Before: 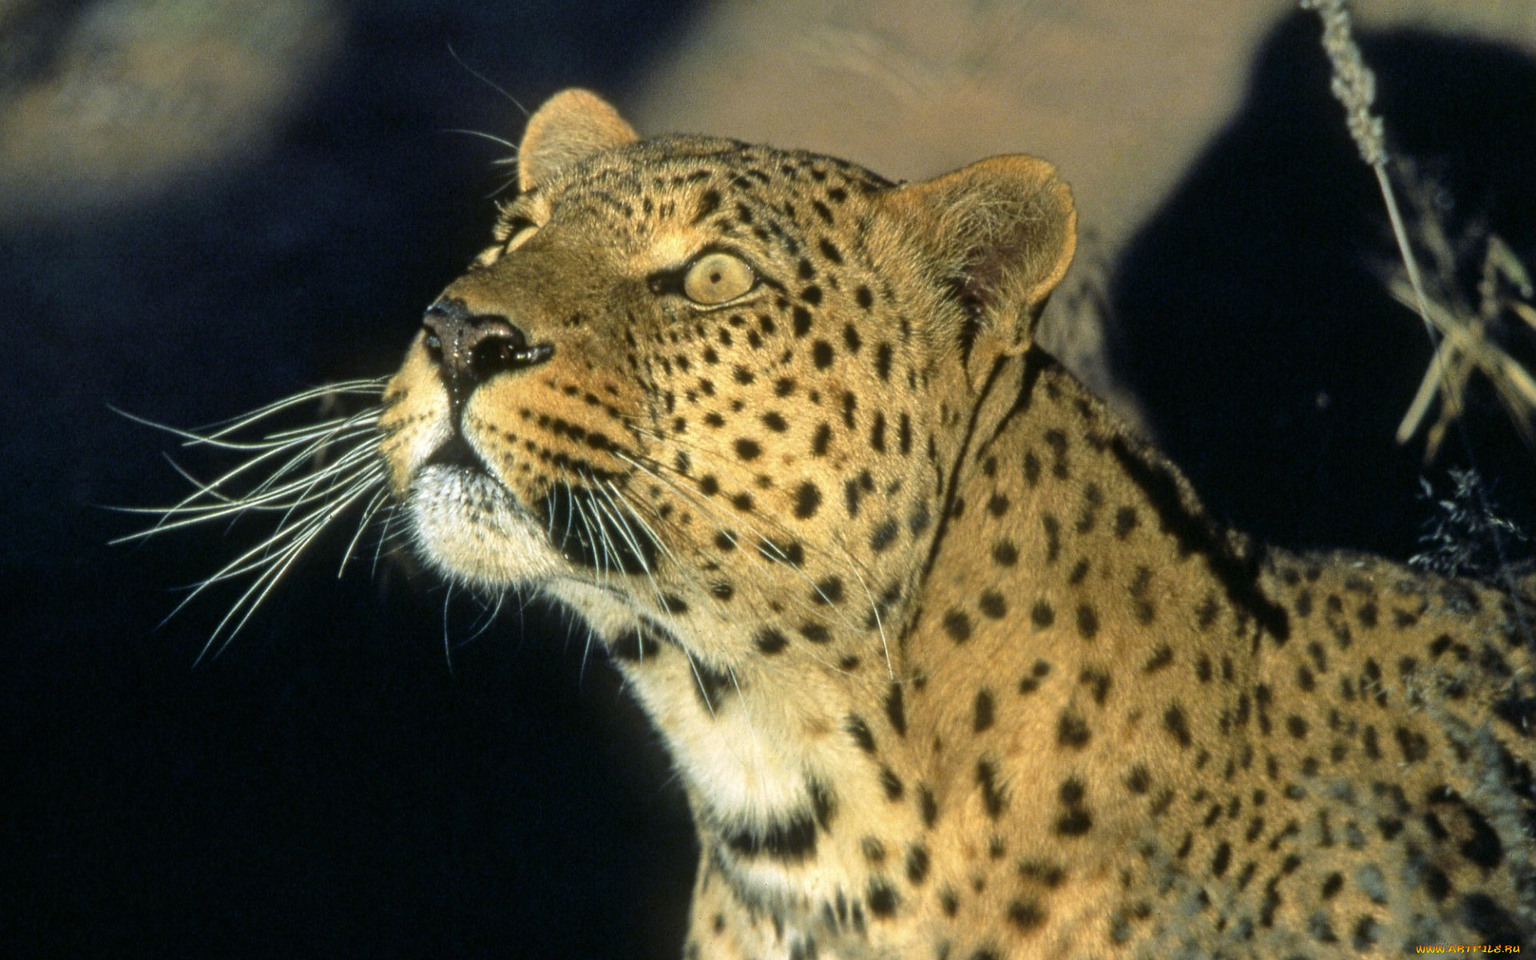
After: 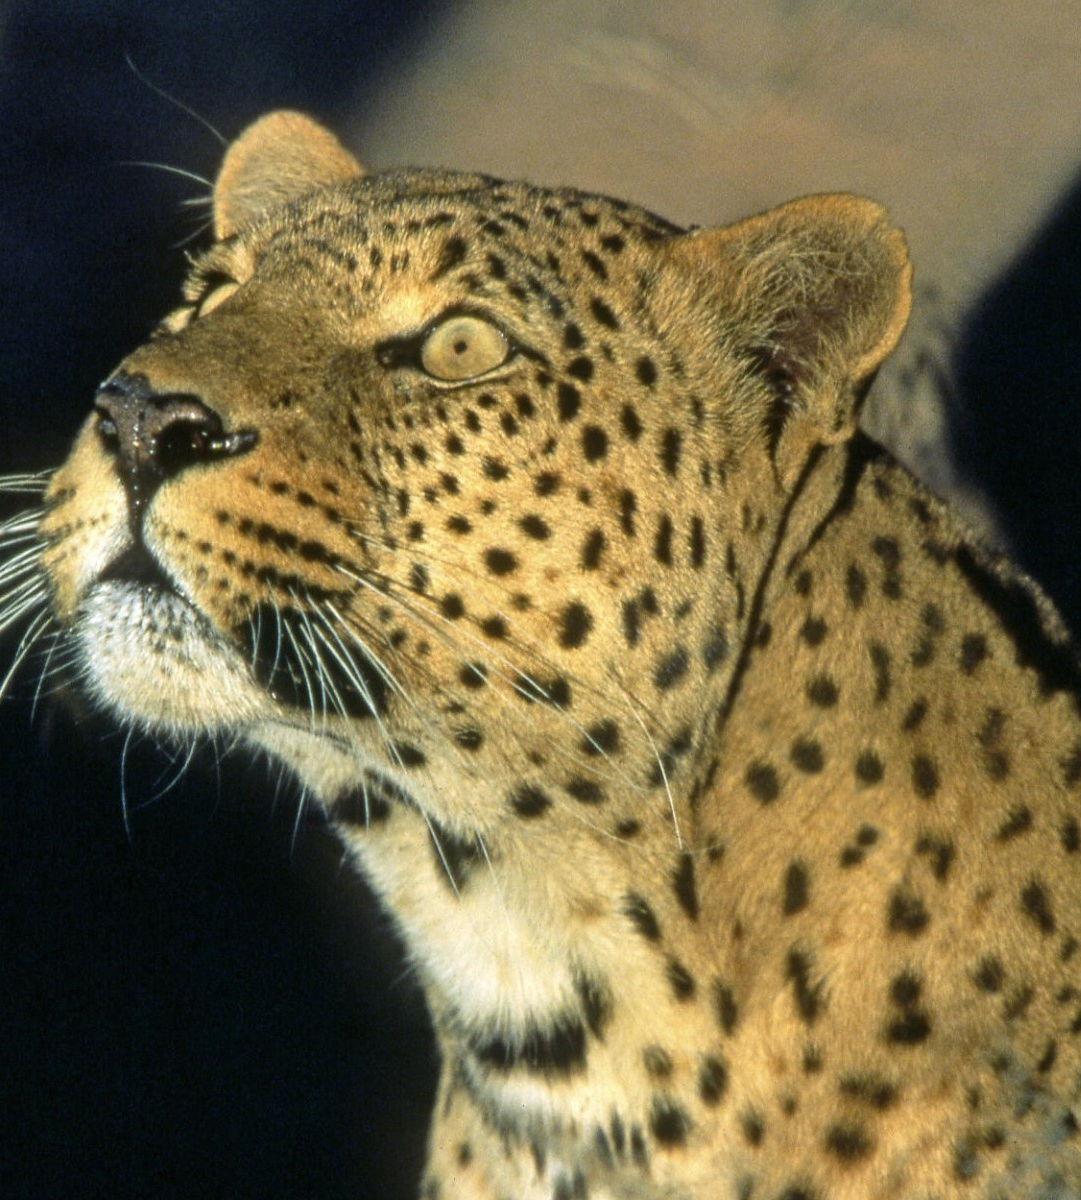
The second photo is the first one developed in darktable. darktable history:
shadows and highlights: radius 125.84, shadows 30.55, highlights -30.64, low approximation 0.01, soften with gaussian
crop and rotate: left 22.614%, right 21.065%
